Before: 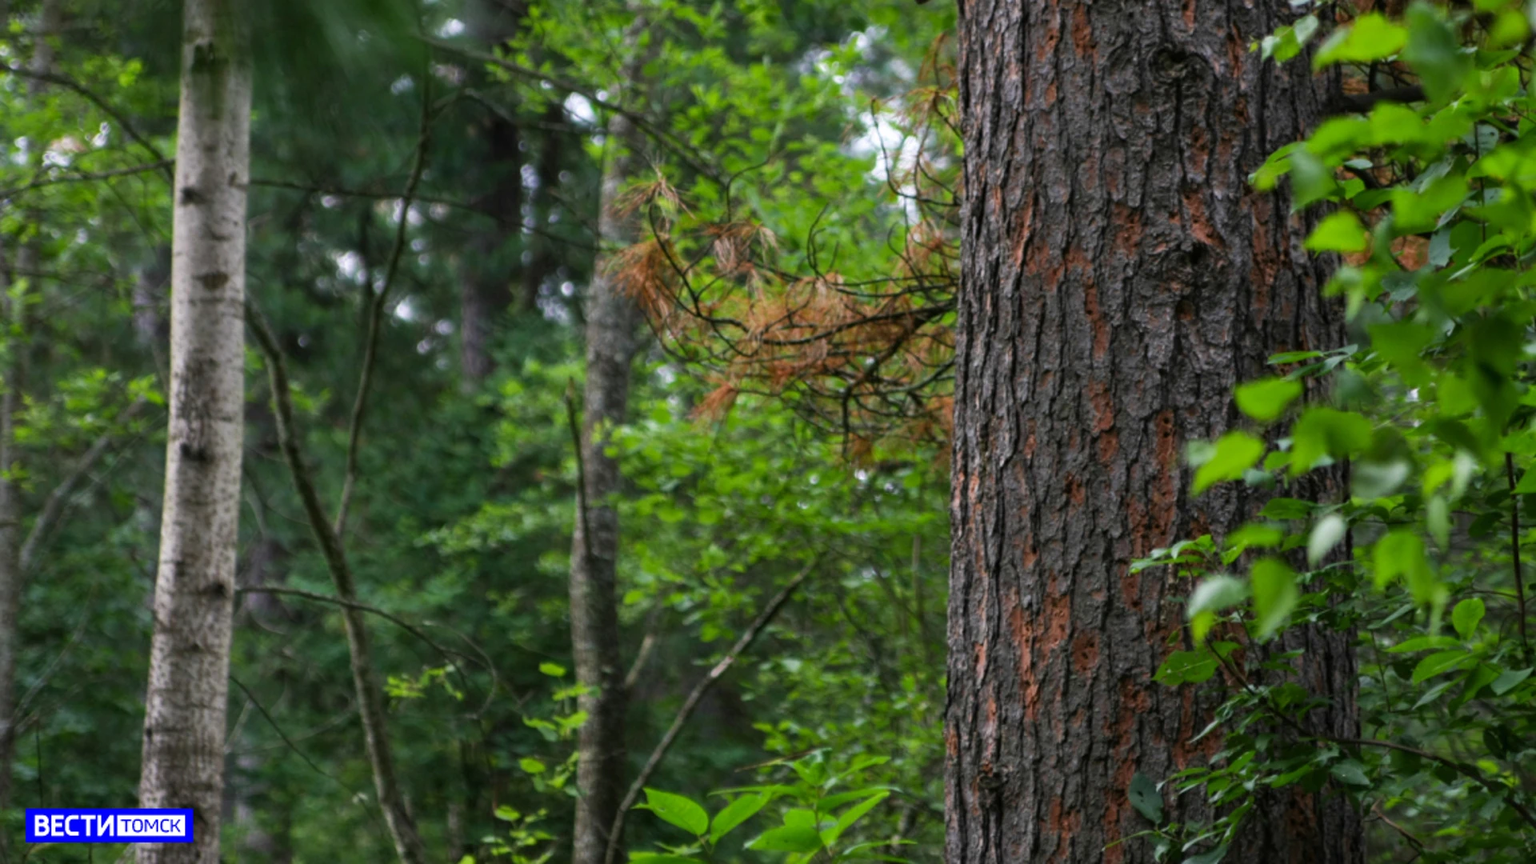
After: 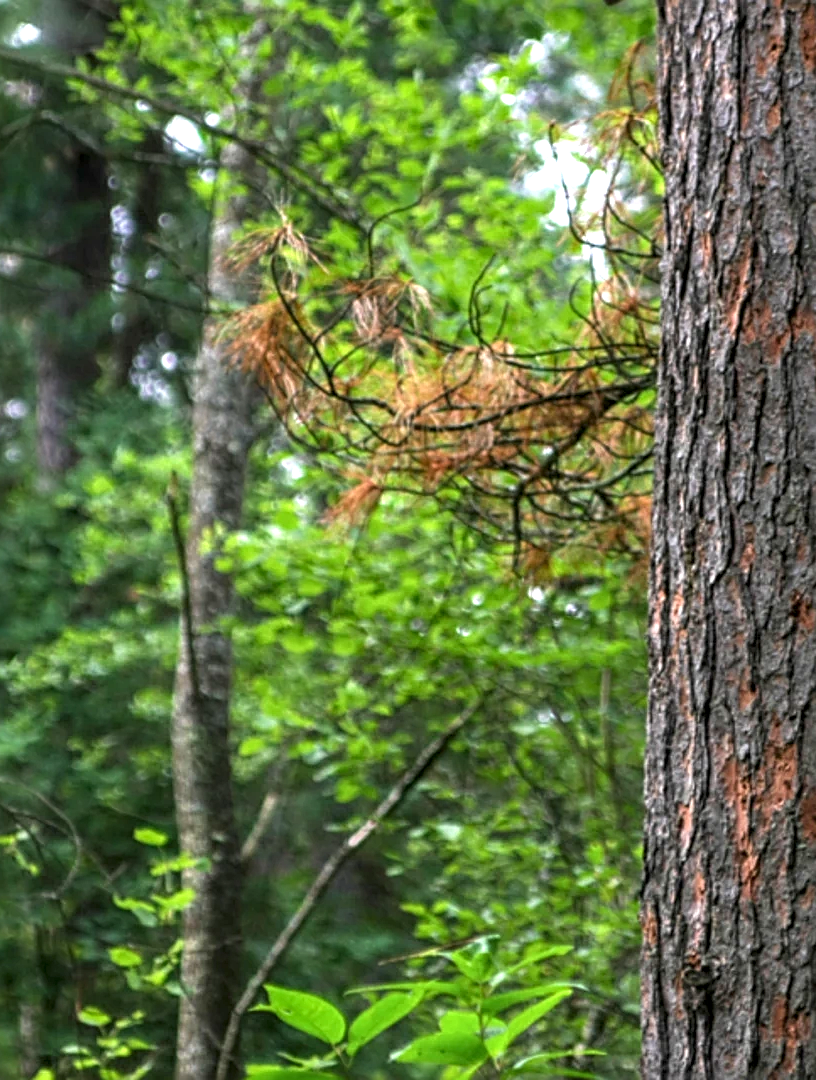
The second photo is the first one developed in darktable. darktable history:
crop: left 28.172%, right 29.311%
sharpen: radius 2.756
exposure: exposure 0.915 EV, compensate highlight preservation false
local contrast: on, module defaults
